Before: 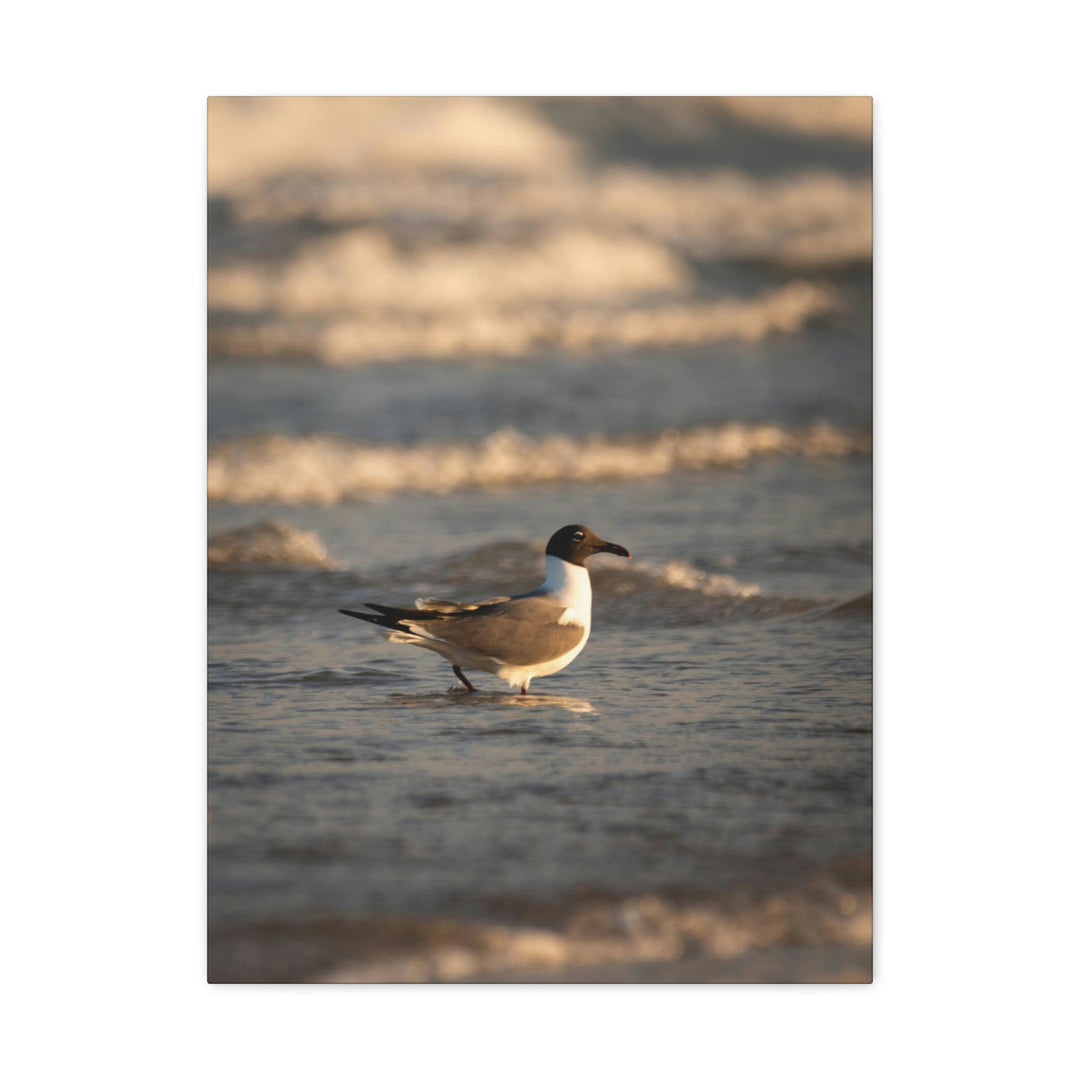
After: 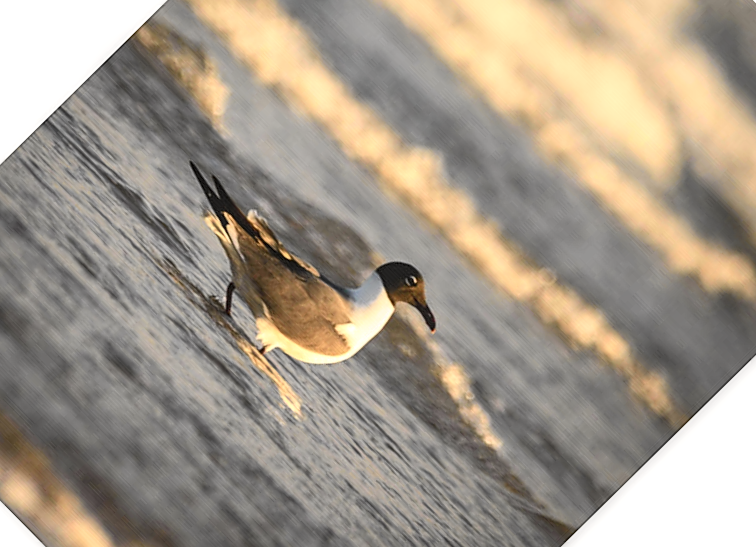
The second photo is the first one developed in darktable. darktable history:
haze removal: compatibility mode true, adaptive false
crop and rotate: angle -45.49°, top 16.546%, right 0.89%, bottom 11.705%
tone curve: curves: ch0 [(0, 0) (0.055, 0.05) (0.258, 0.287) (0.434, 0.526) (0.517, 0.648) (0.745, 0.874) (1, 1)]; ch1 [(0, 0) (0.346, 0.307) (0.418, 0.383) (0.46, 0.439) (0.482, 0.493) (0.502, 0.503) (0.517, 0.514) (0.55, 0.561) (0.588, 0.603) (0.646, 0.688) (1, 1)]; ch2 [(0, 0) (0.346, 0.34) (0.431, 0.45) (0.485, 0.499) (0.5, 0.503) (0.527, 0.525) (0.545, 0.562) (0.679, 0.706) (1, 1)], color space Lab, independent channels, preserve colors none
local contrast: on, module defaults
sharpen: on, module defaults
